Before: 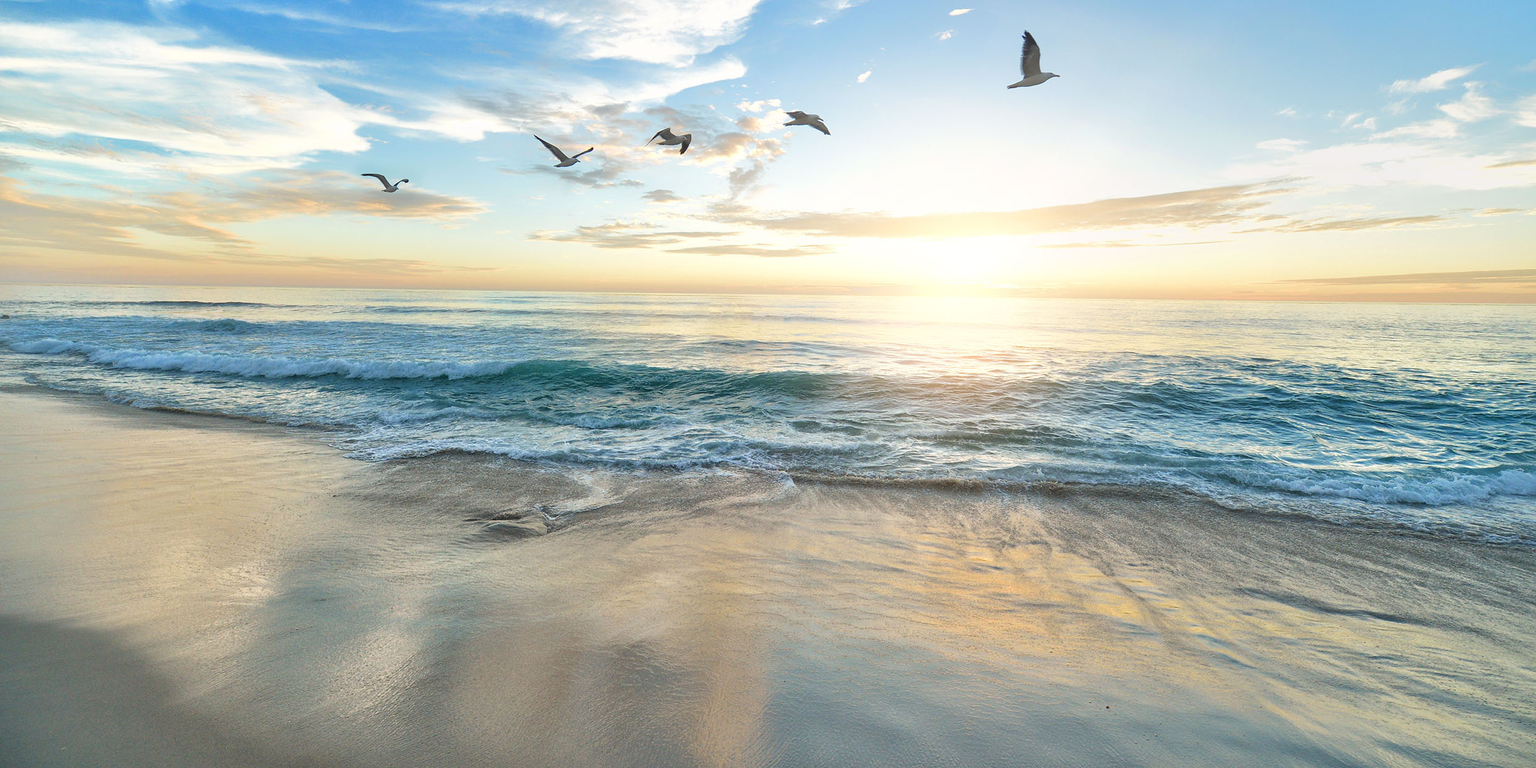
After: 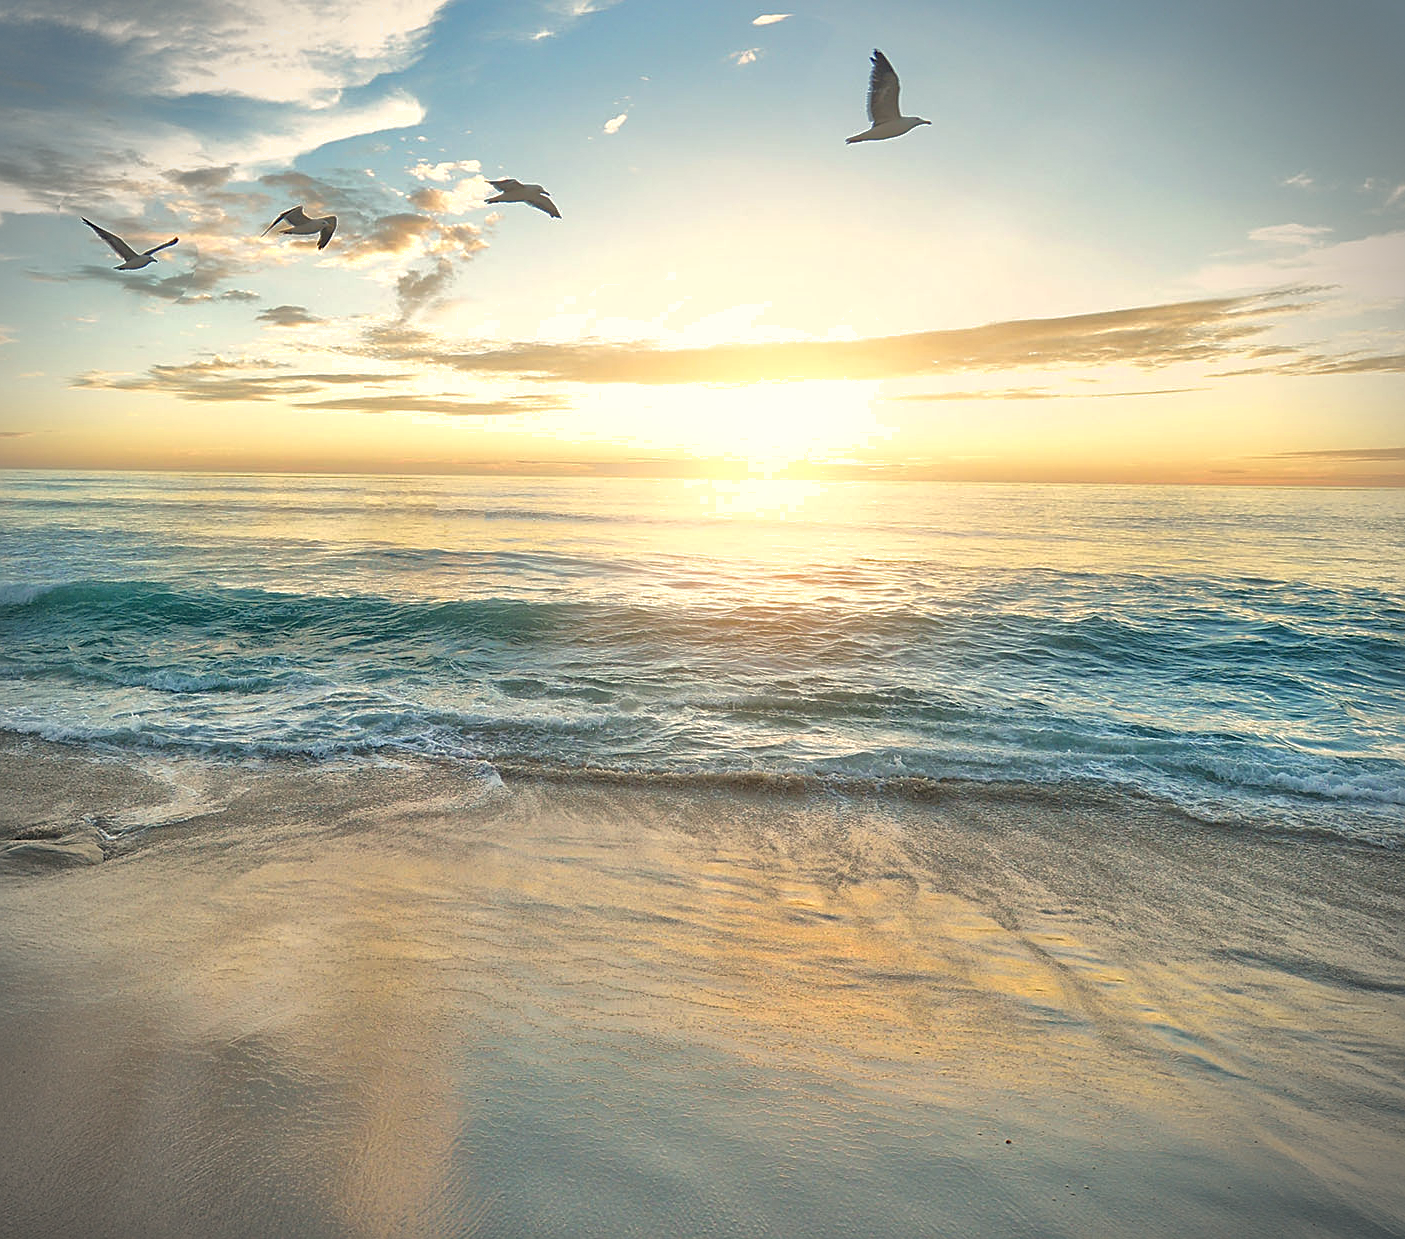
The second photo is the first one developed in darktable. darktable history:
shadows and highlights: on, module defaults
crop: left 31.458%, top 0%, right 11.876%
vignetting: dithering 8-bit output, unbound false
white balance: red 1.045, blue 0.932
sharpen: amount 0.478
